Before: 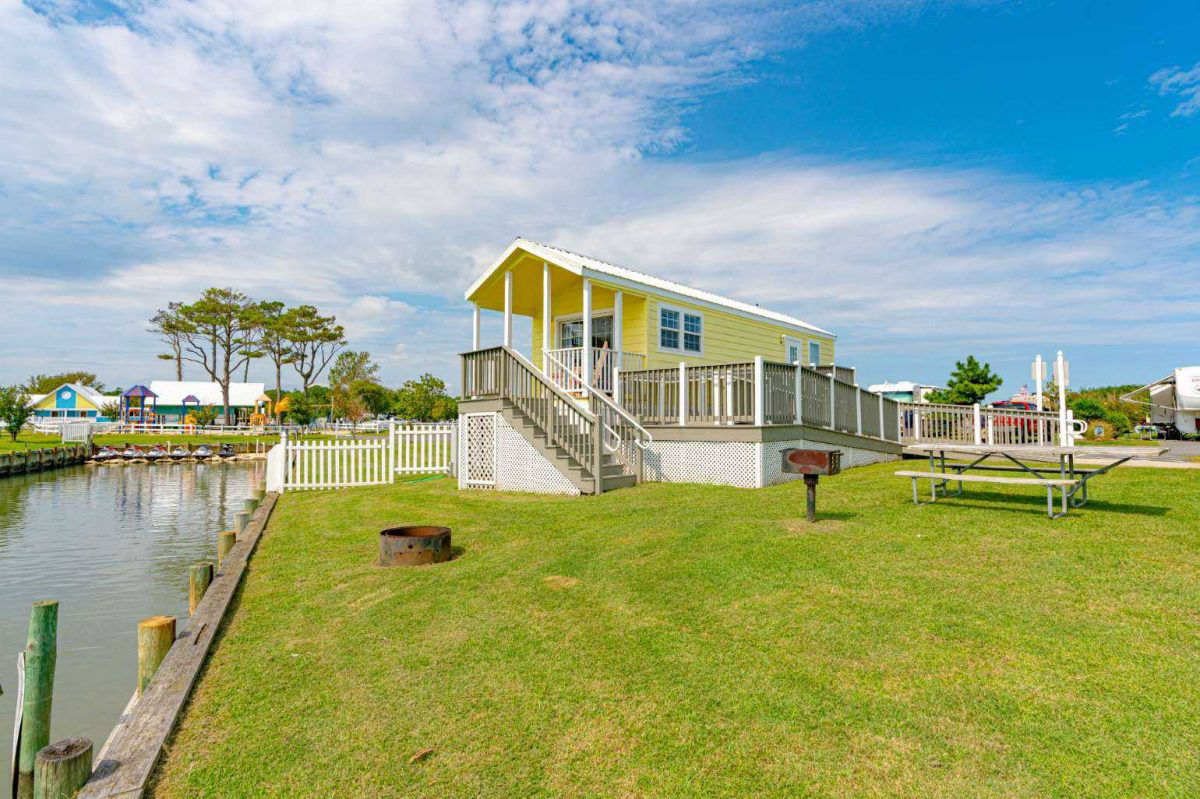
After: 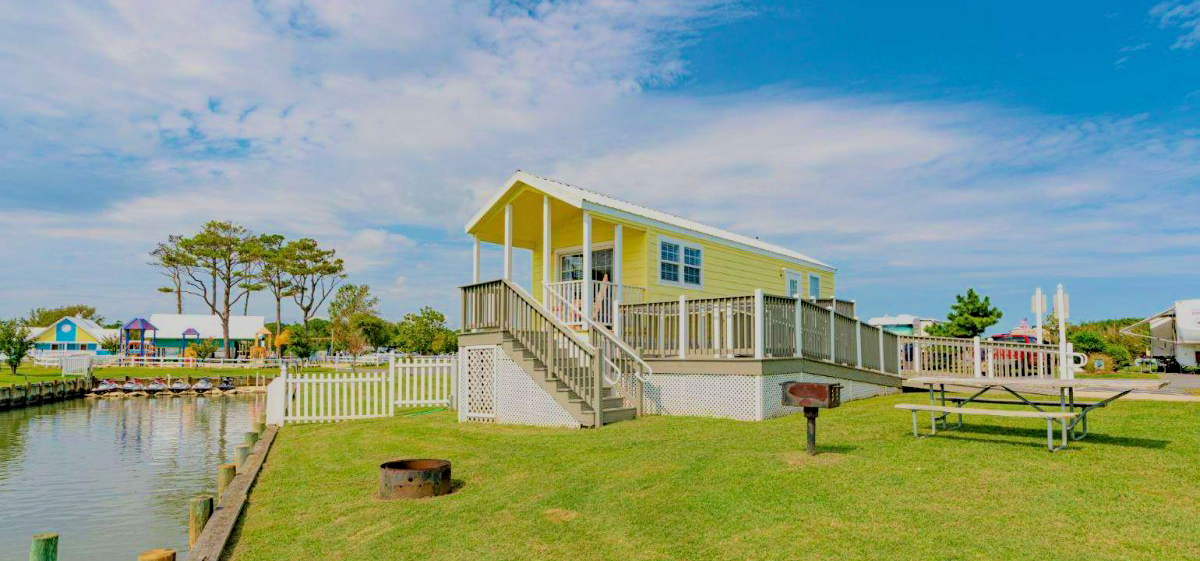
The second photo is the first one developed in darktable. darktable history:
crop and rotate: top 8.433%, bottom 21.248%
filmic rgb: black relative exposure -7.27 EV, white relative exposure 5.06 EV, hardness 3.22, color science v6 (2022)
velvia: on, module defaults
